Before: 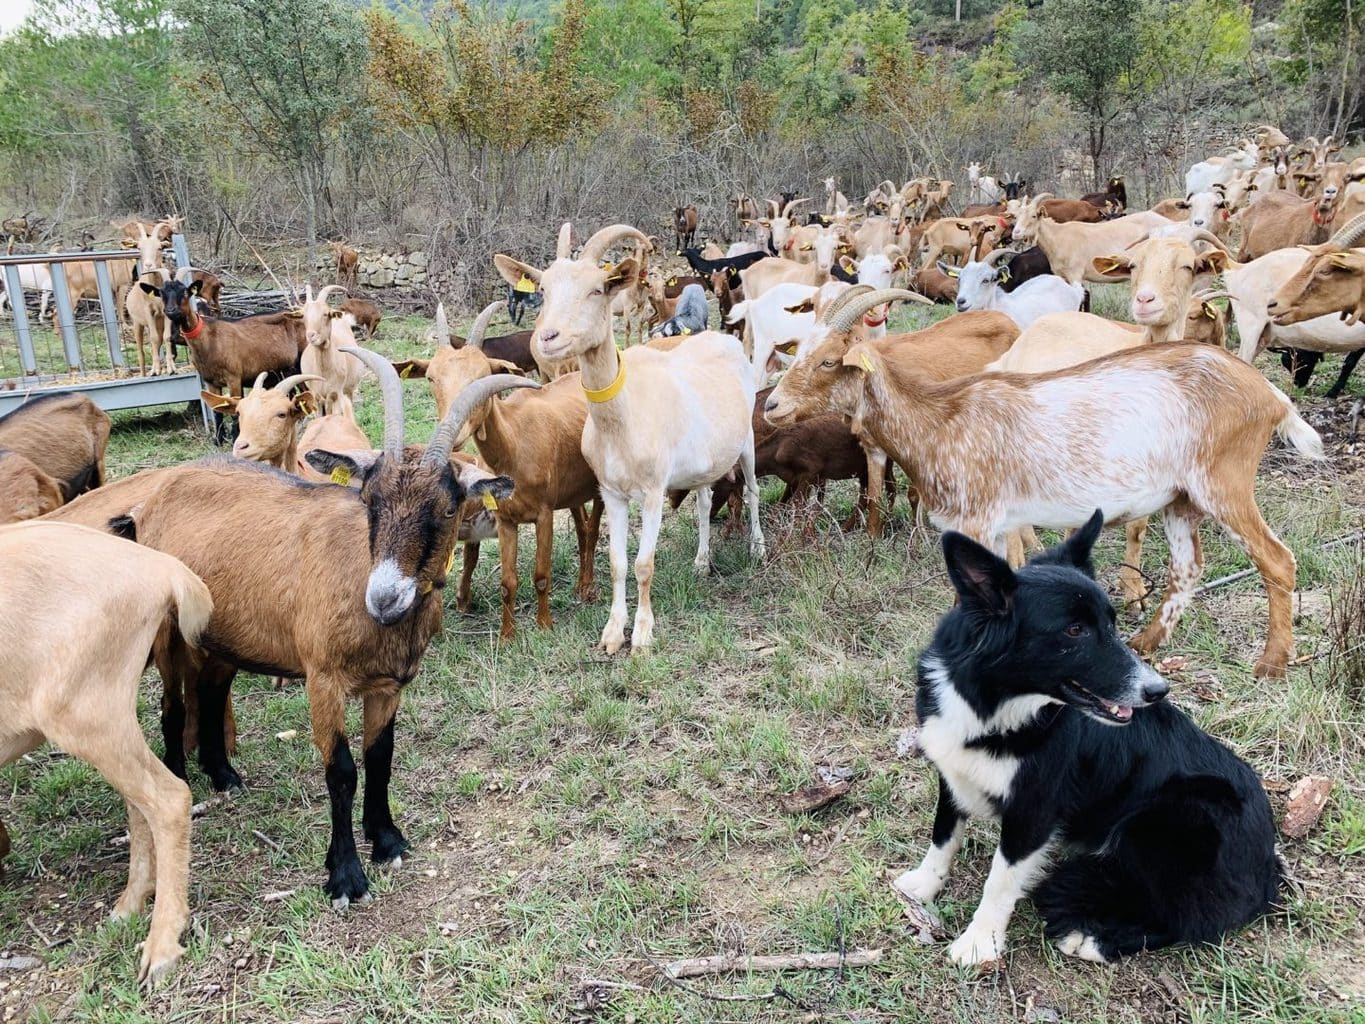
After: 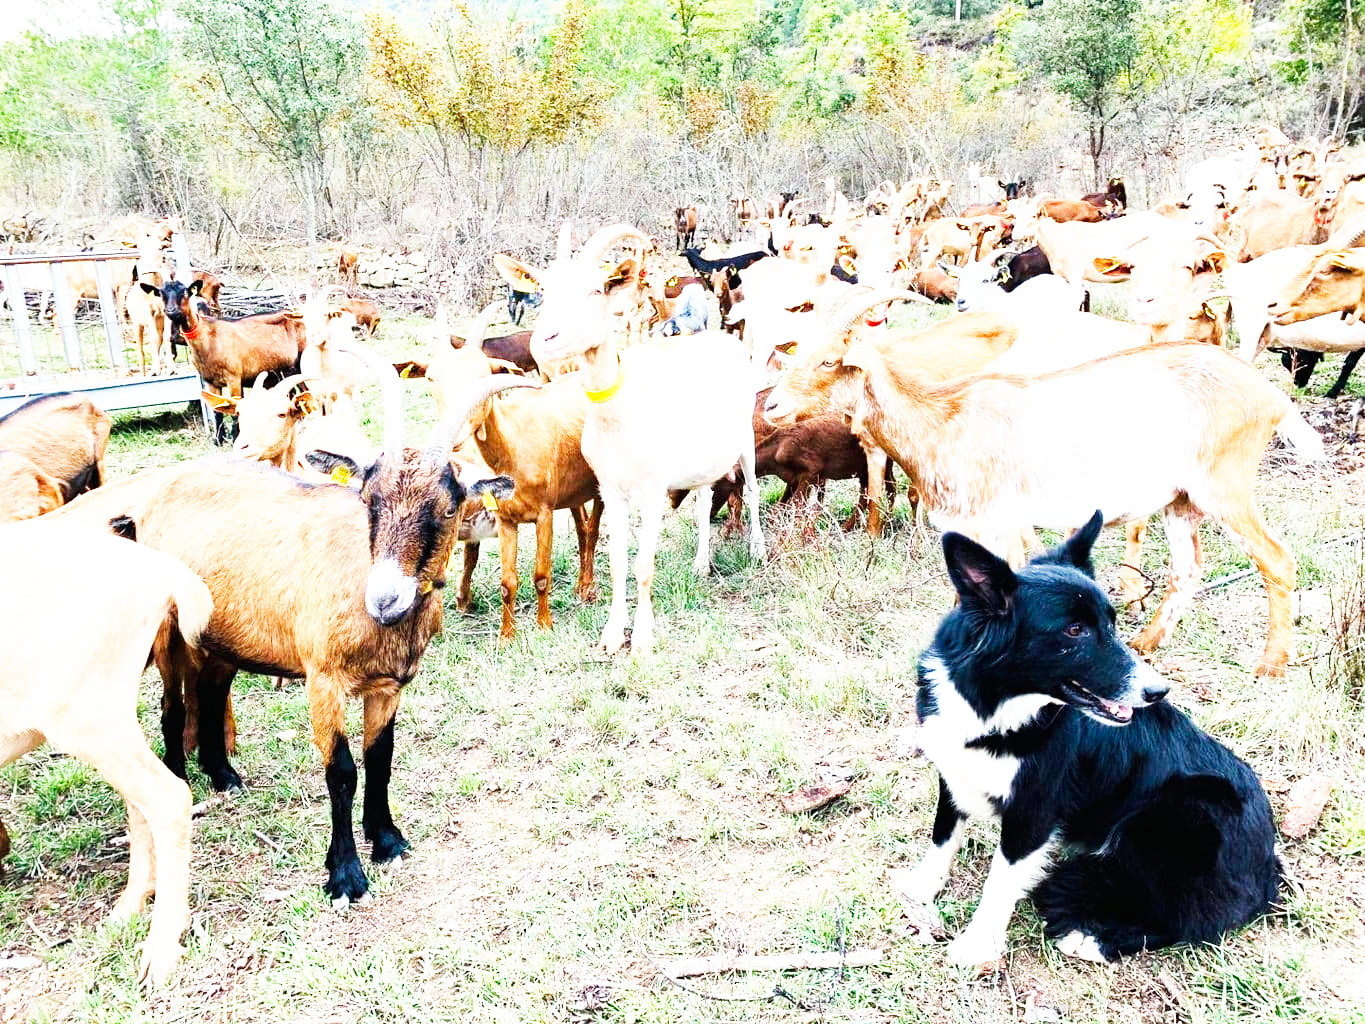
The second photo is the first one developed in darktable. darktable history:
base curve: curves: ch0 [(0, 0) (0.007, 0.004) (0.027, 0.03) (0.046, 0.07) (0.207, 0.54) (0.442, 0.872) (0.673, 0.972) (1, 1)], preserve colors none
exposure: black level correction 0, exposure 0.696 EV, compensate exposure bias true, compensate highlight preservation false
